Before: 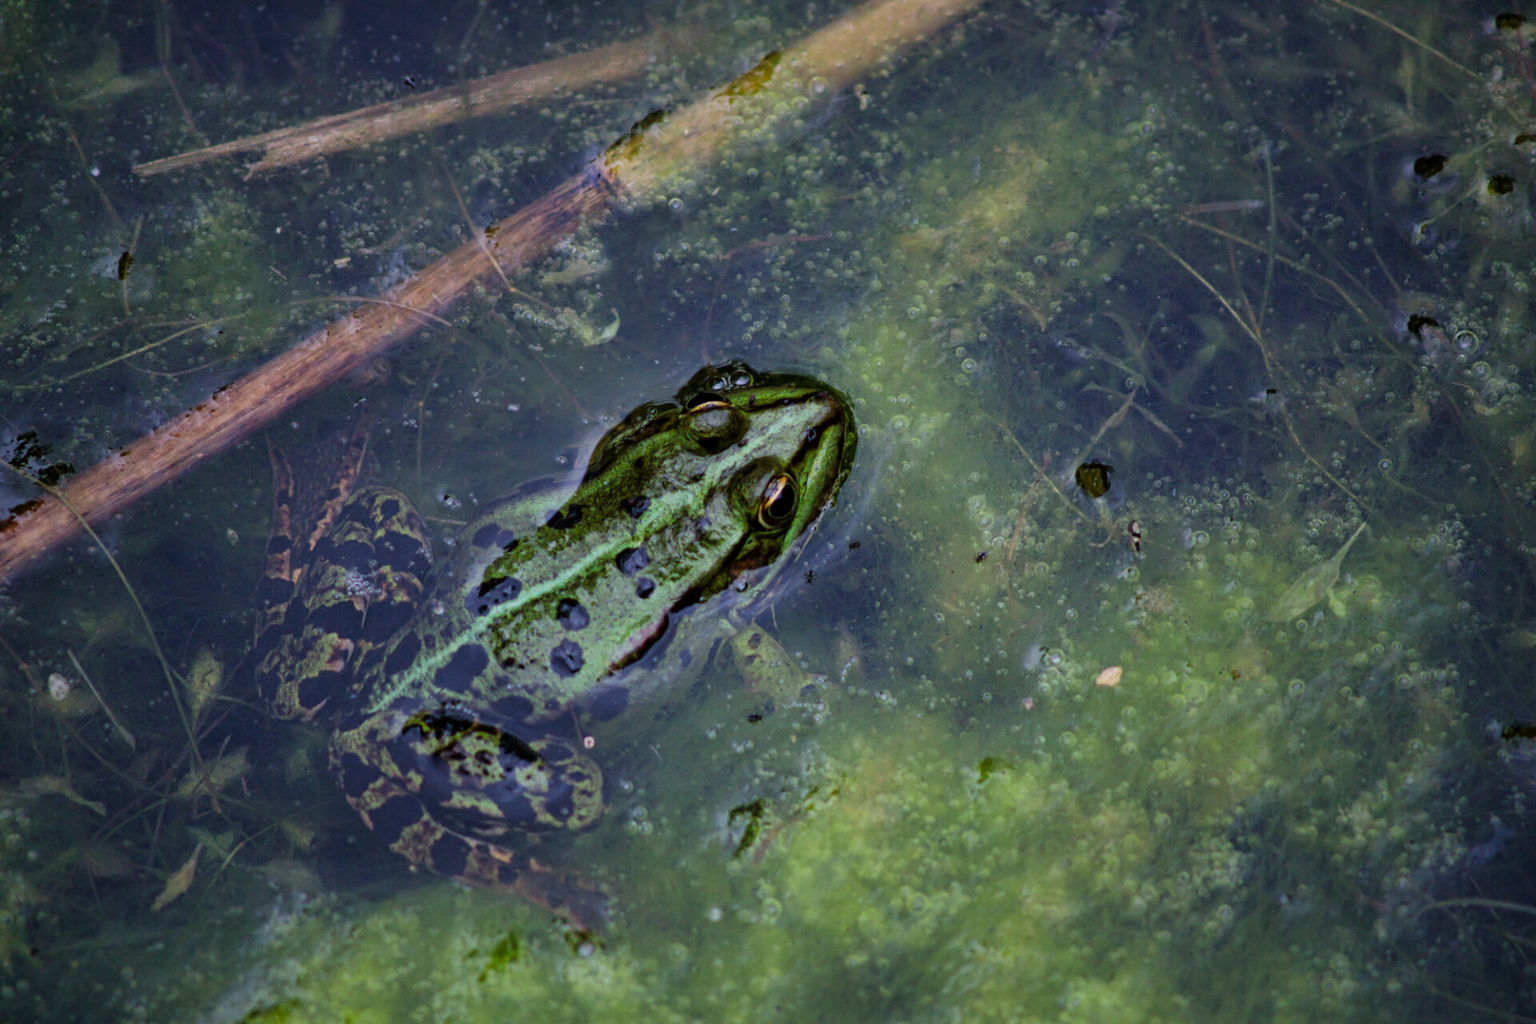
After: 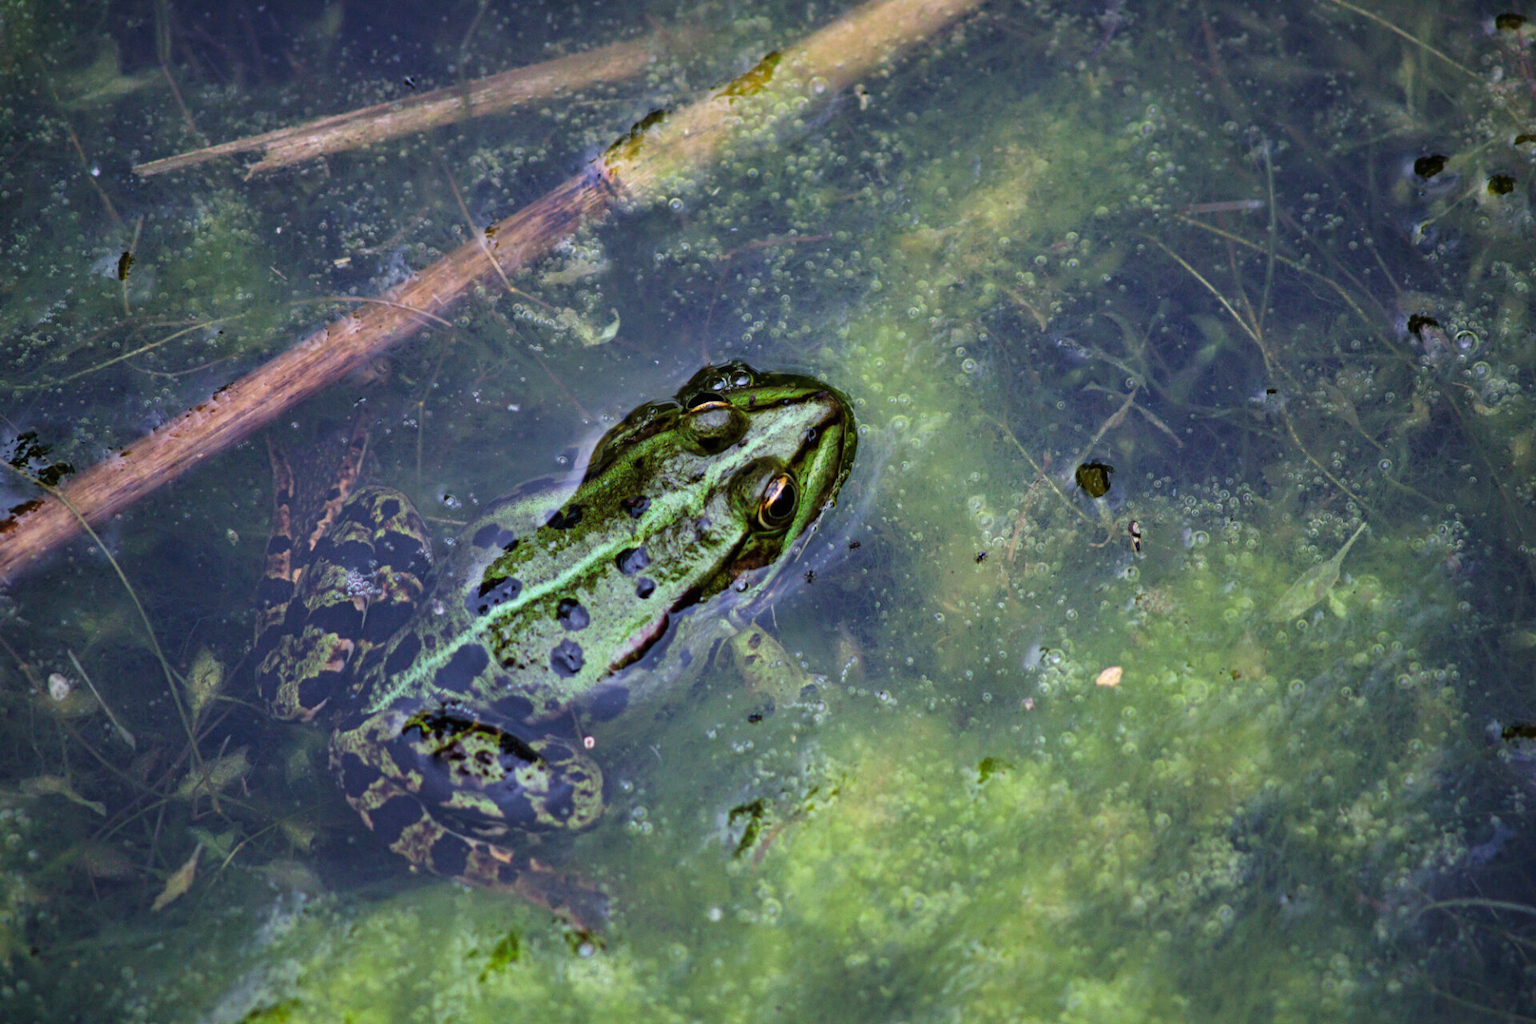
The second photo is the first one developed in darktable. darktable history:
exposure: black level correction 0, exposure 0.591 EV, compensate highlight preservation false
